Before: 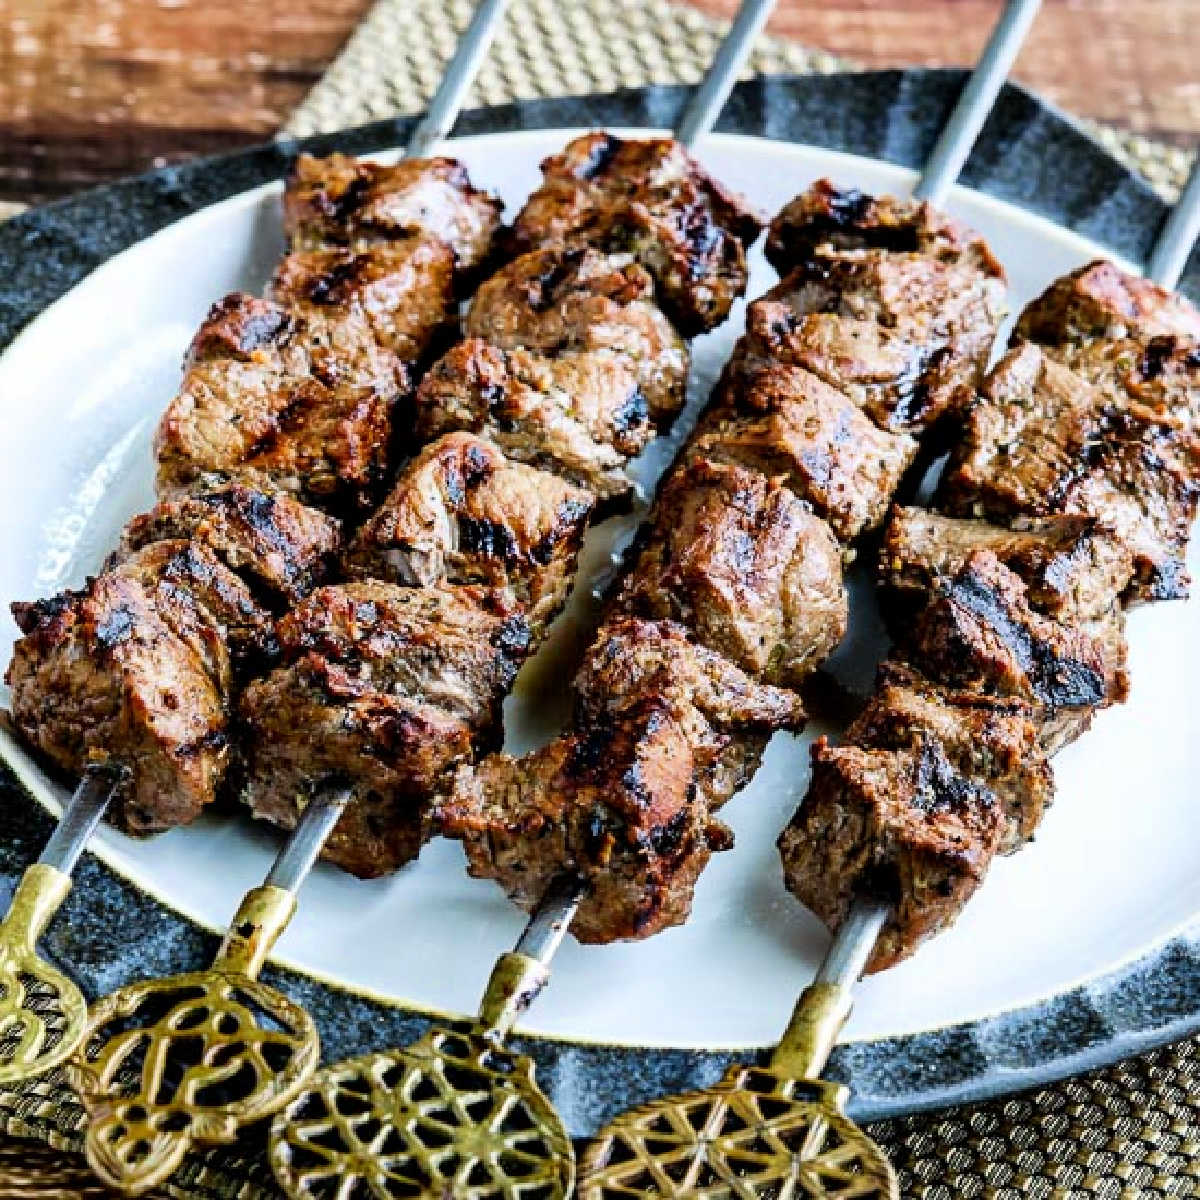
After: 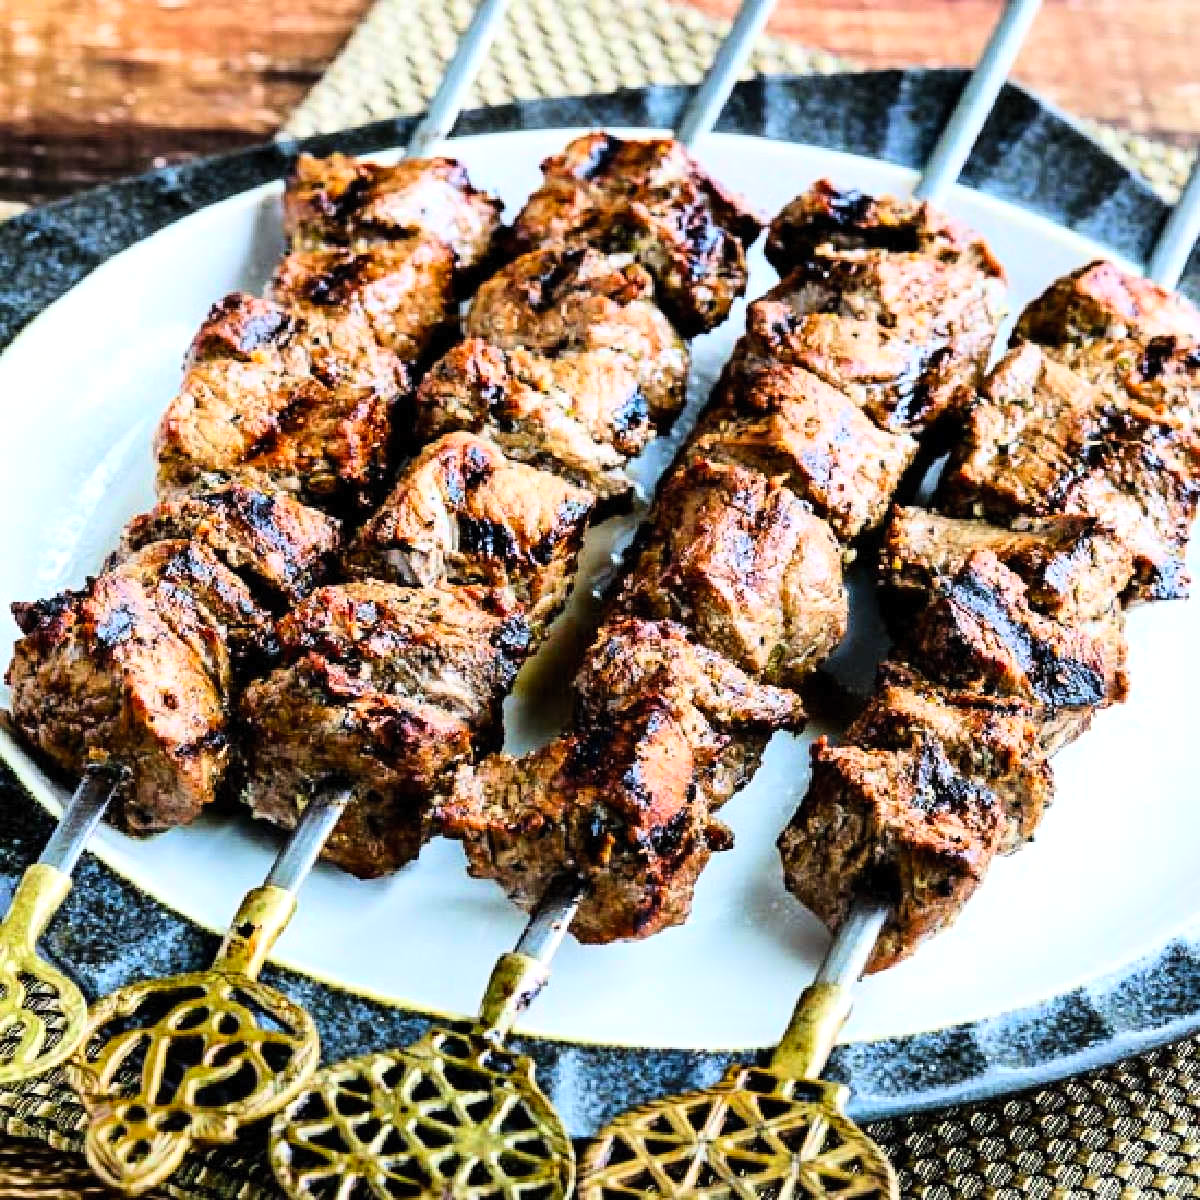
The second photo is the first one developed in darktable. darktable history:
exposure: exposure 0.127 EV, compensate highlight preservation false
tone curve: curves: ch0 [(0, 0) (0.08, 0.056) (0.4, 0.4) (0.6, 0.612) (0.92, 0.924) (1, 1)], color space Lab, linked channels, preserve colors none
contrast brightness saturation: contrast 0.2, brightness 0.16, saturation 0.22
